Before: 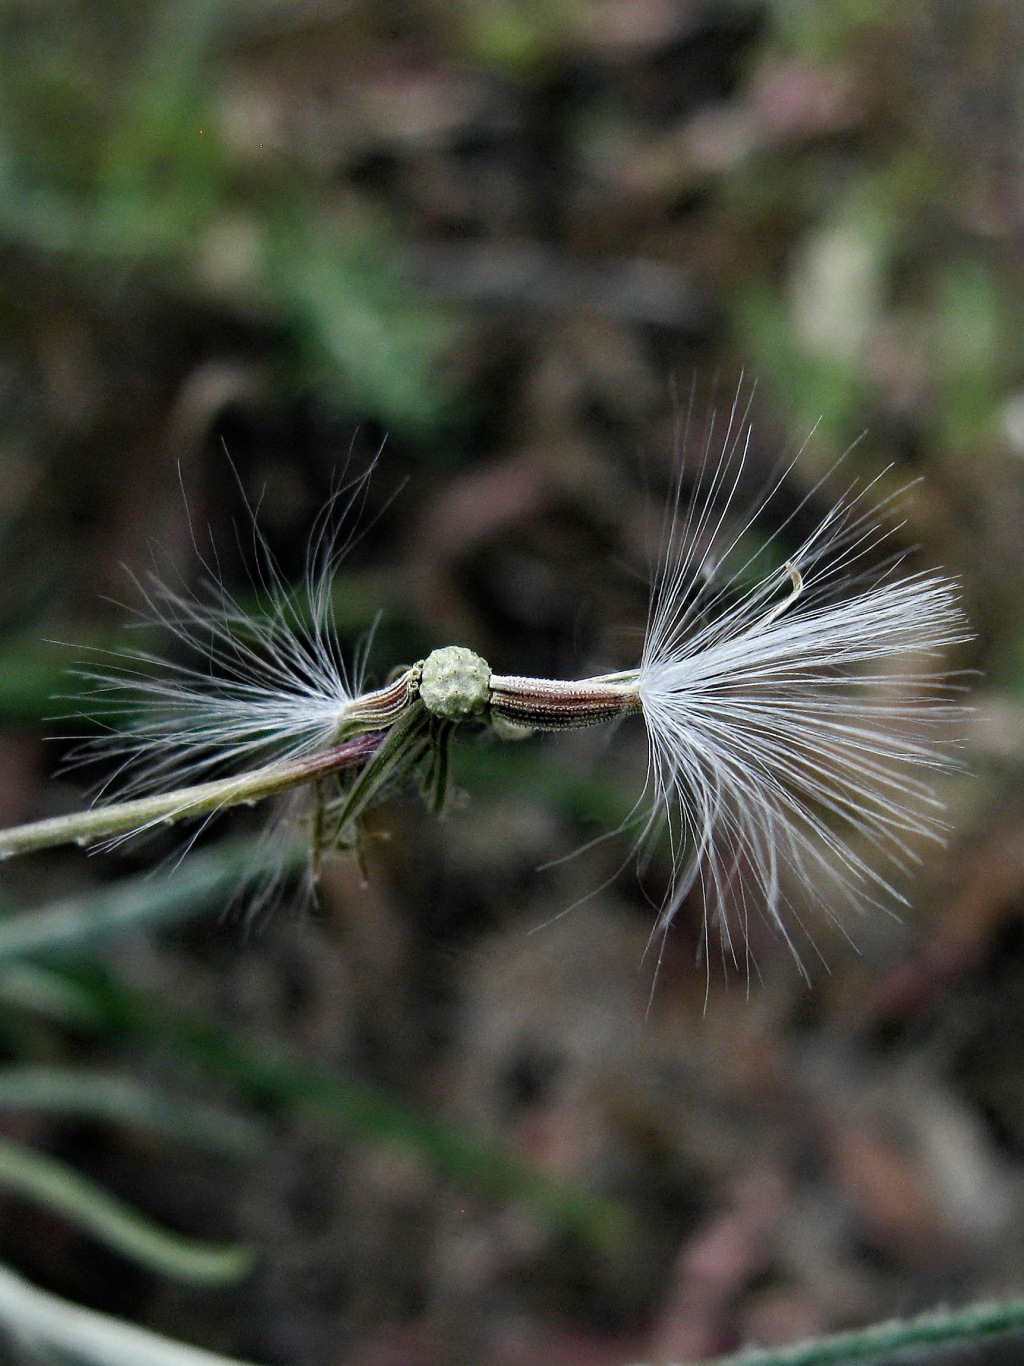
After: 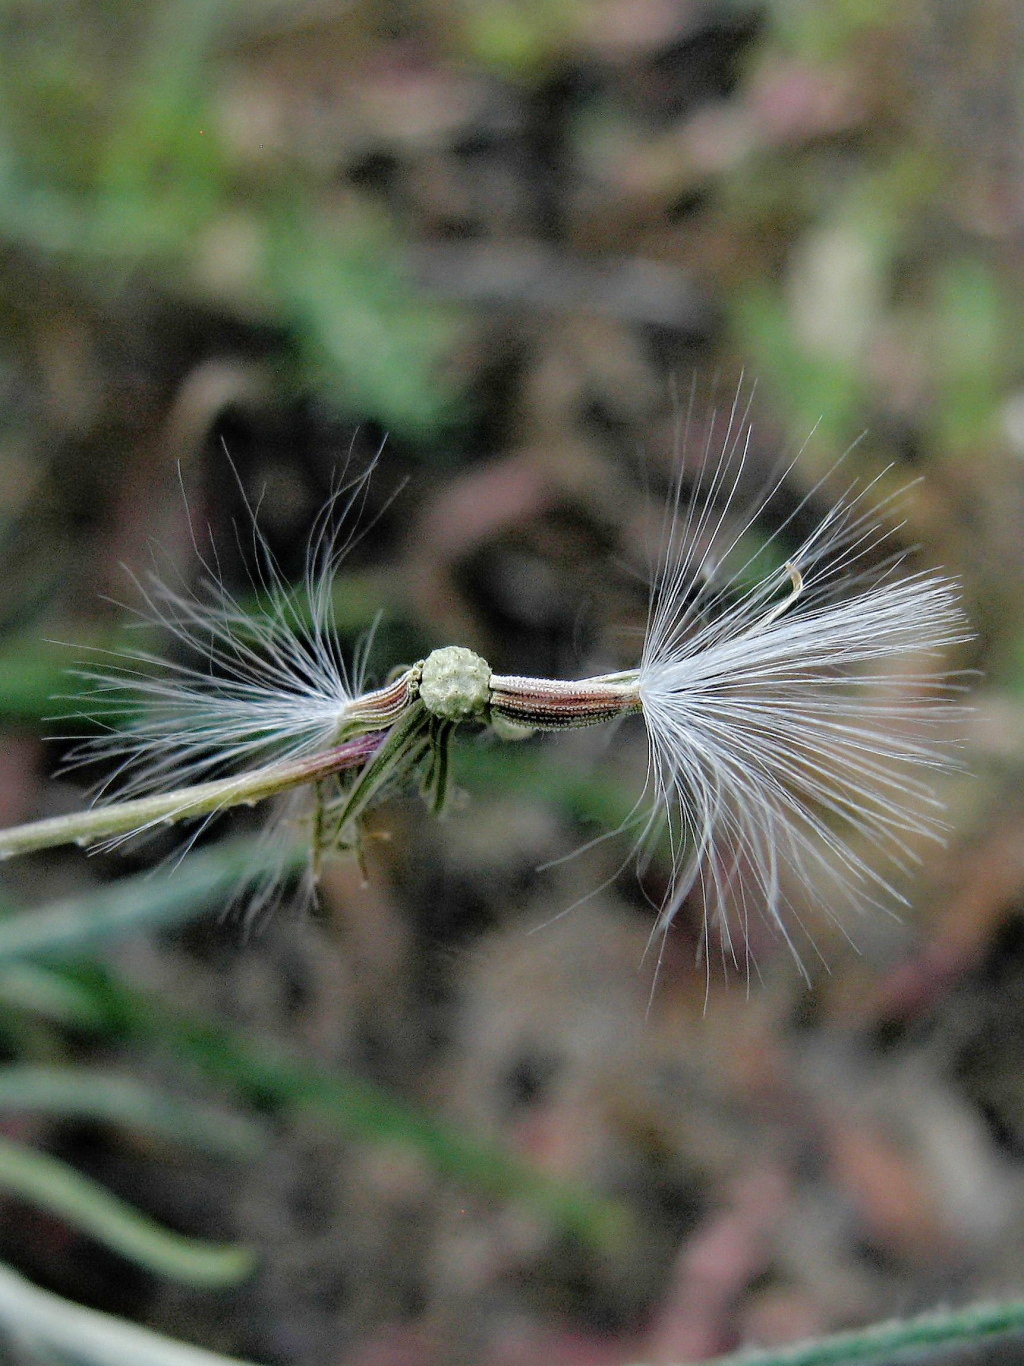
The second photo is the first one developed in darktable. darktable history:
color correction: highlights b* -0.059, saturation 0.987
tone curve: curves: ch0 [(0, 0) (0.004, 0.008) (0.077, 0.156) (0.169, 0.29) (0.774, 0.774) (1, 1)]
tone equalizer: edges refinement/feathering 500, mask exposure compensation -1.57 EV, preserve details guided filter
